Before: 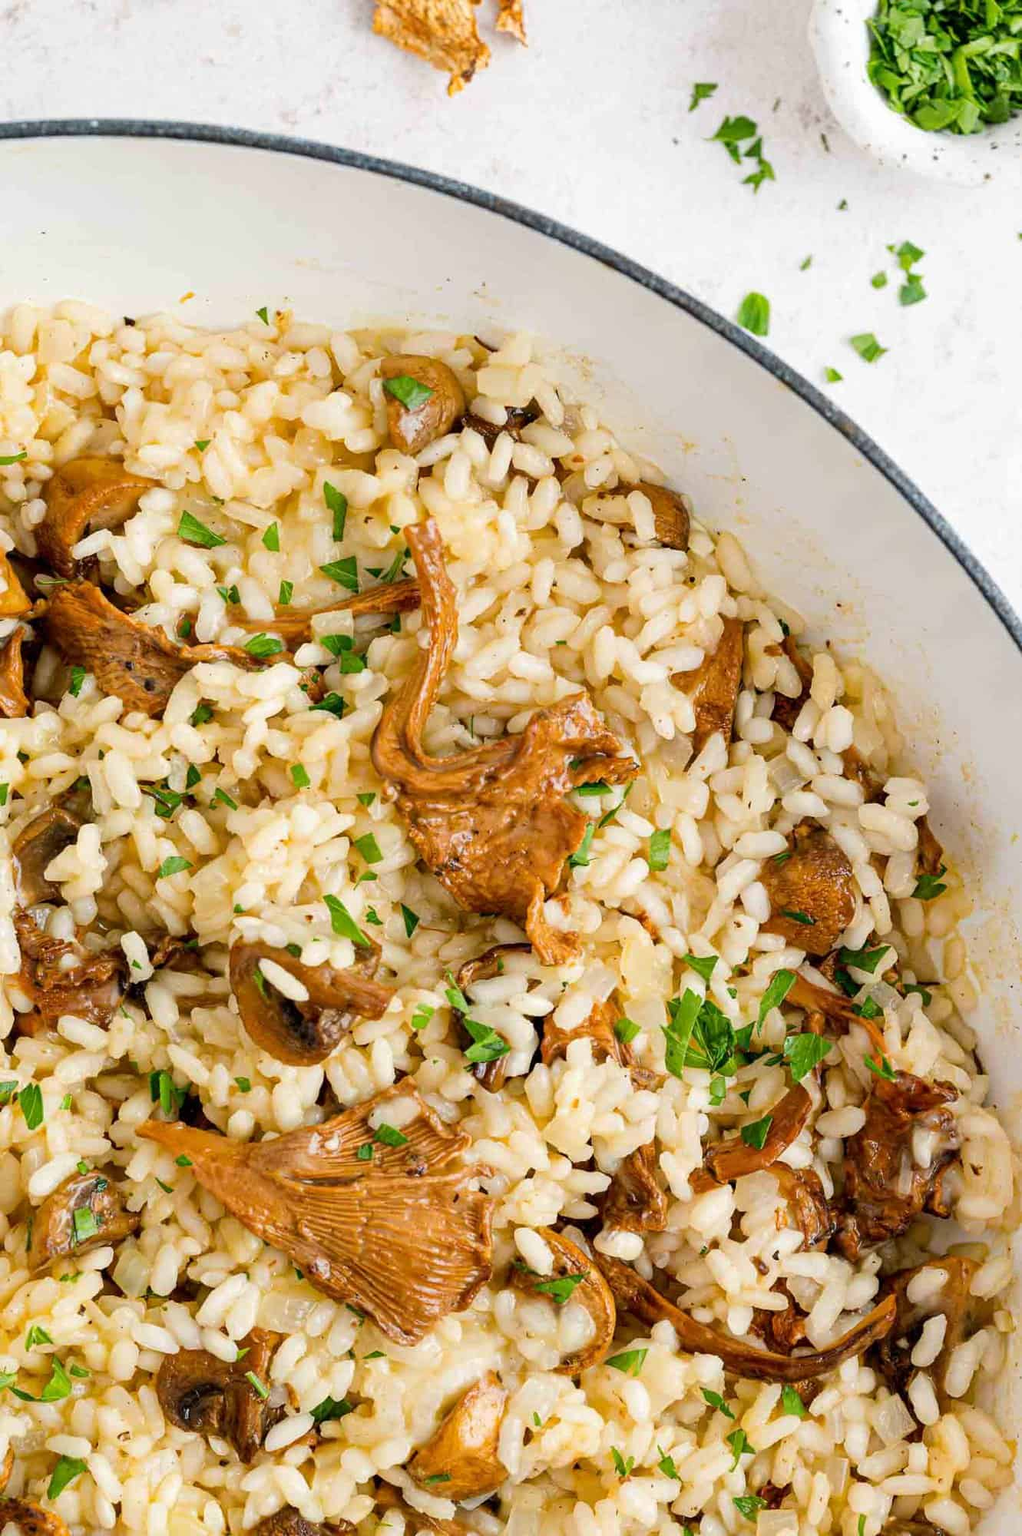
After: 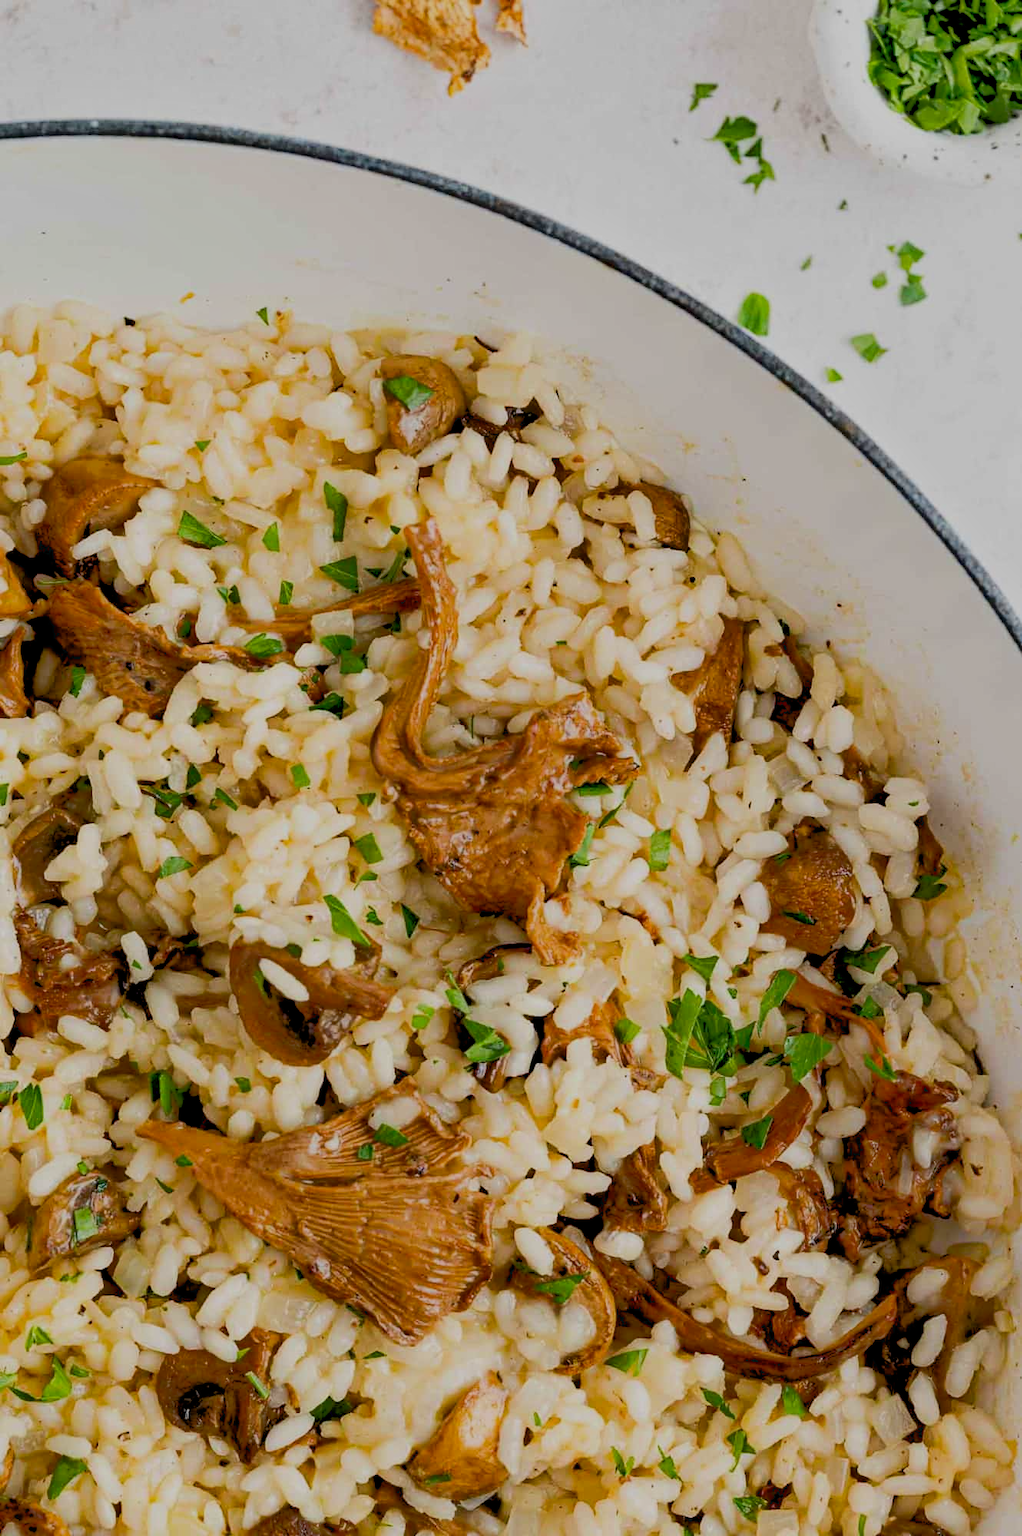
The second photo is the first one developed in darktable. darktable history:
exposure: black level correction 0.011, exposure -0.478 EV, compensate highlight preservation false
contrast brightness saturation: contrast 0.03, brightness -0.04
filmic rgb: black relative exposure -7.65 EV, white relative exposure 4.56 EV, hardness 3.61, contrast 1.05
tone equalizer: -8 EV -0.528 EV, -7 EV -0.319 EV, -6 EV -0.083 EV, -5 EV 0.413 EV, -4 EV 0.985 EV, -3 EV 0.791 EV, -2 EV -0.01 EV, -1 EV 0.14 EV, +0 EV -0.012 EV, smoothing 1
